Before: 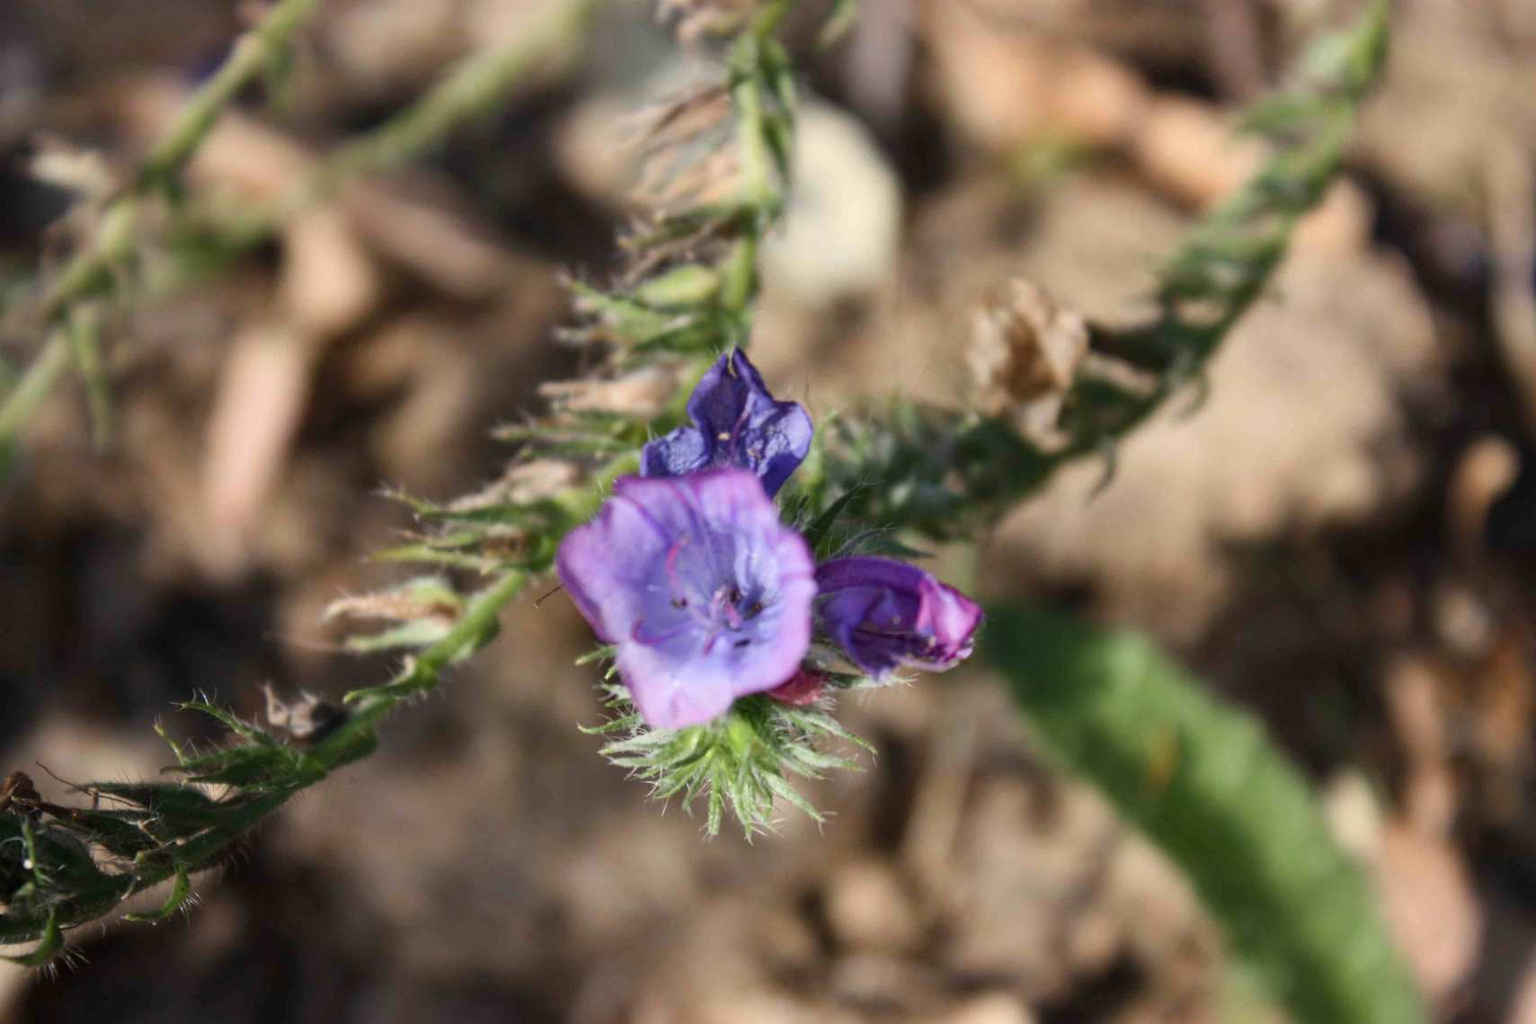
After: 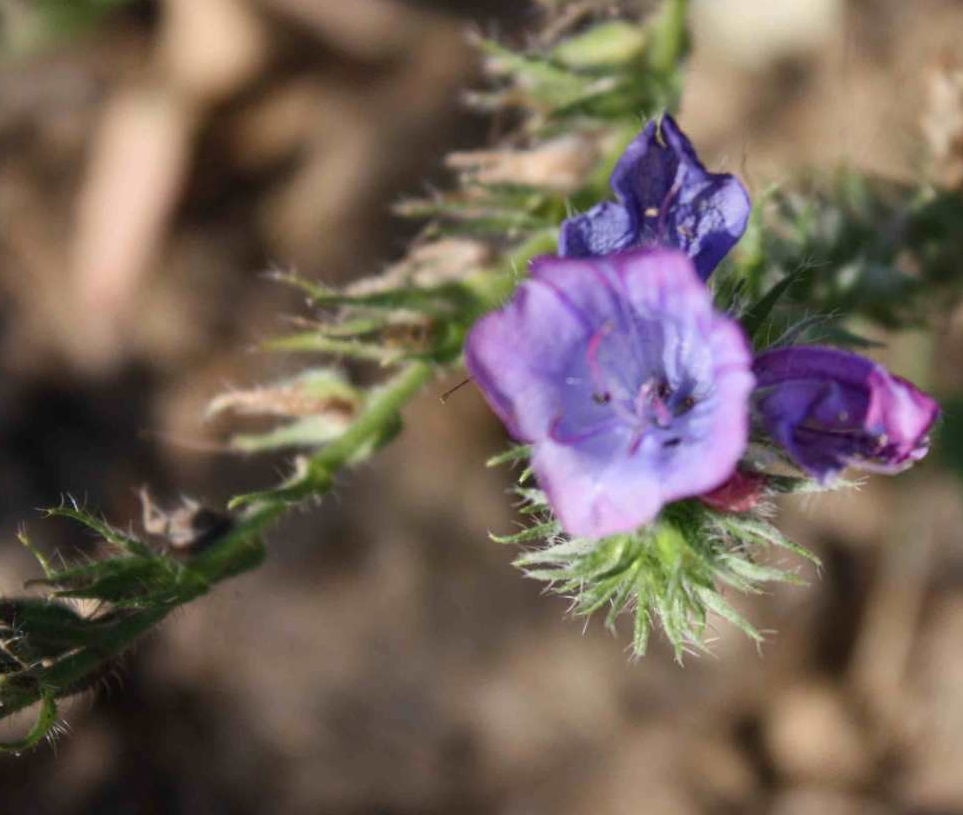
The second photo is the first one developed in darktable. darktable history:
crop: left 9.044%, top 23.995%, right 34.549%, bottom 4.406%
